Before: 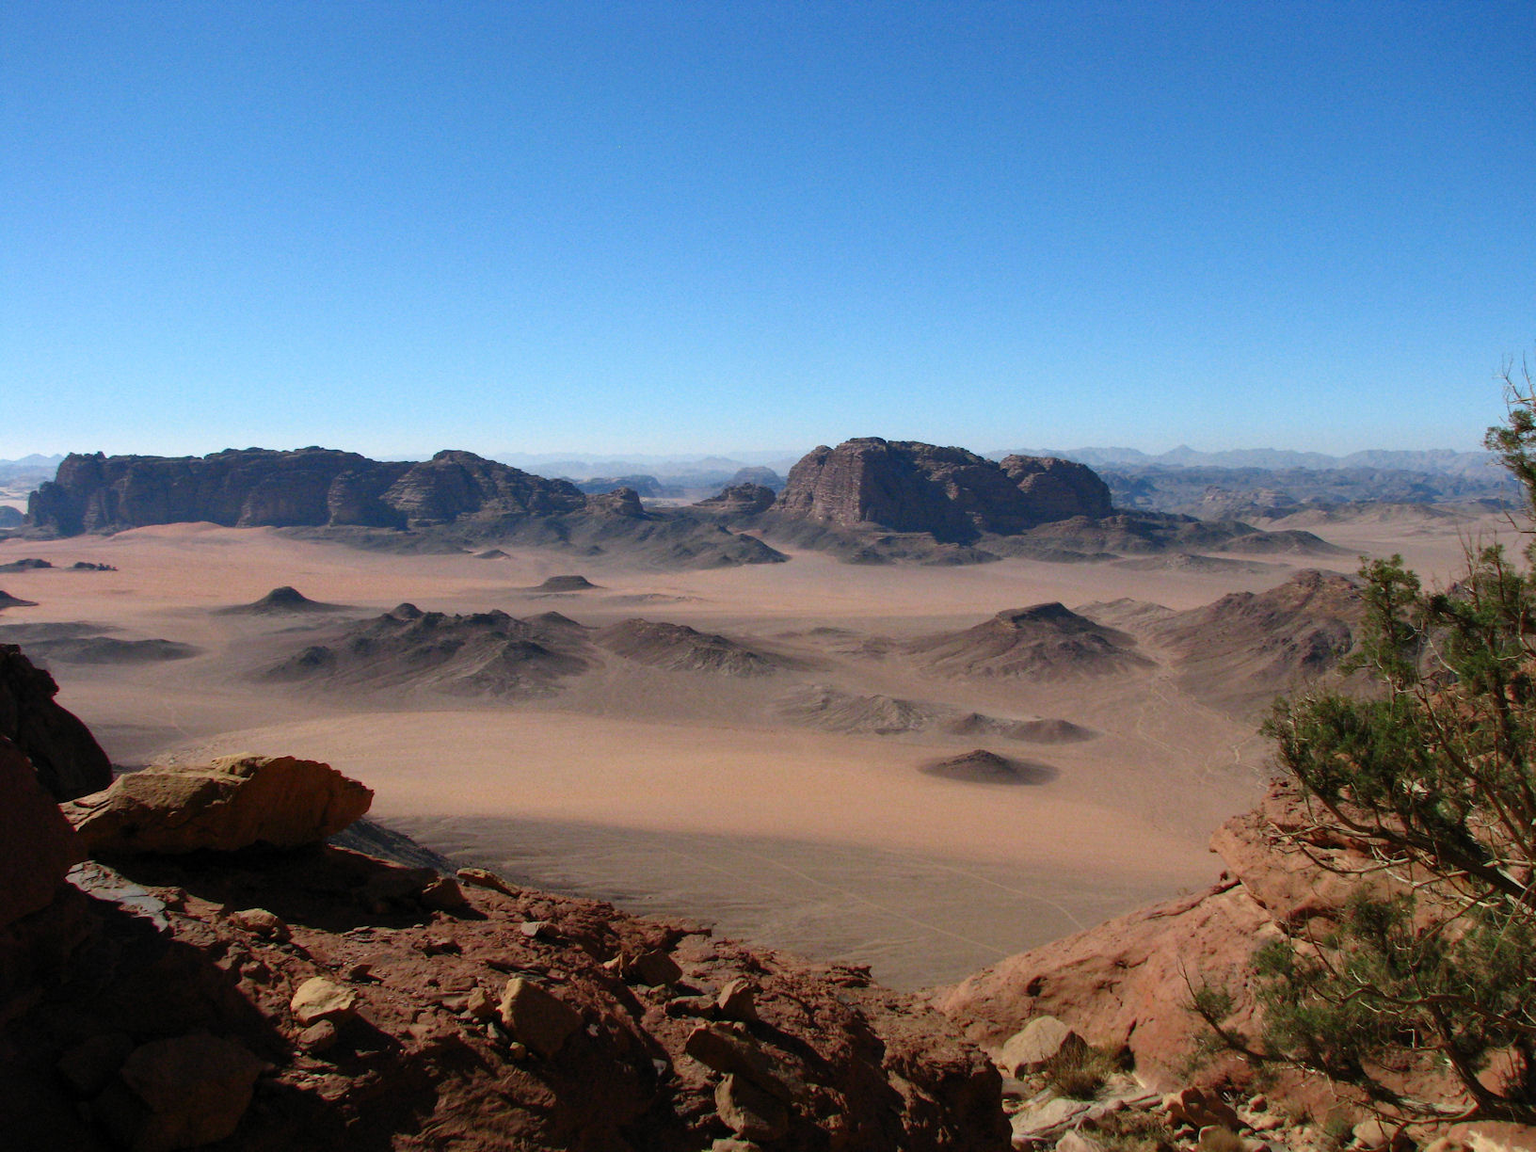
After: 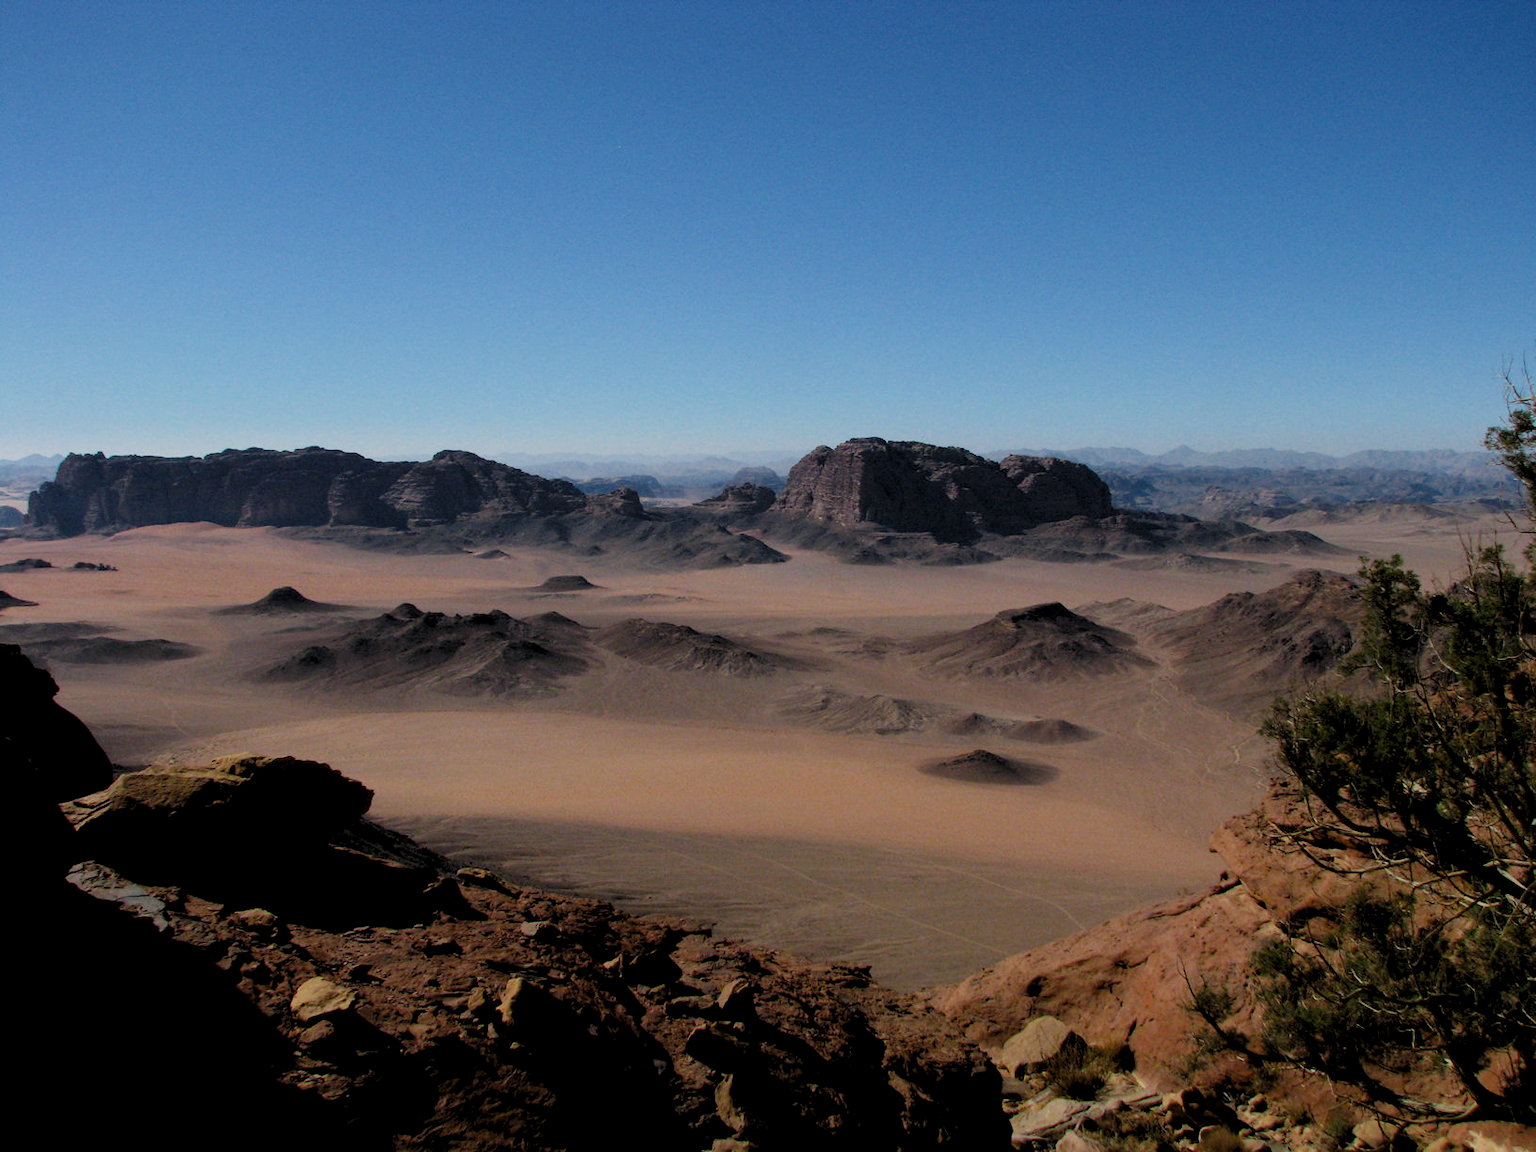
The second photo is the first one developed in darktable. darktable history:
levels: levels [0.116, 0.574, 1]
color balance: output saturation 120%
filmic rgb: hardness 4.17
